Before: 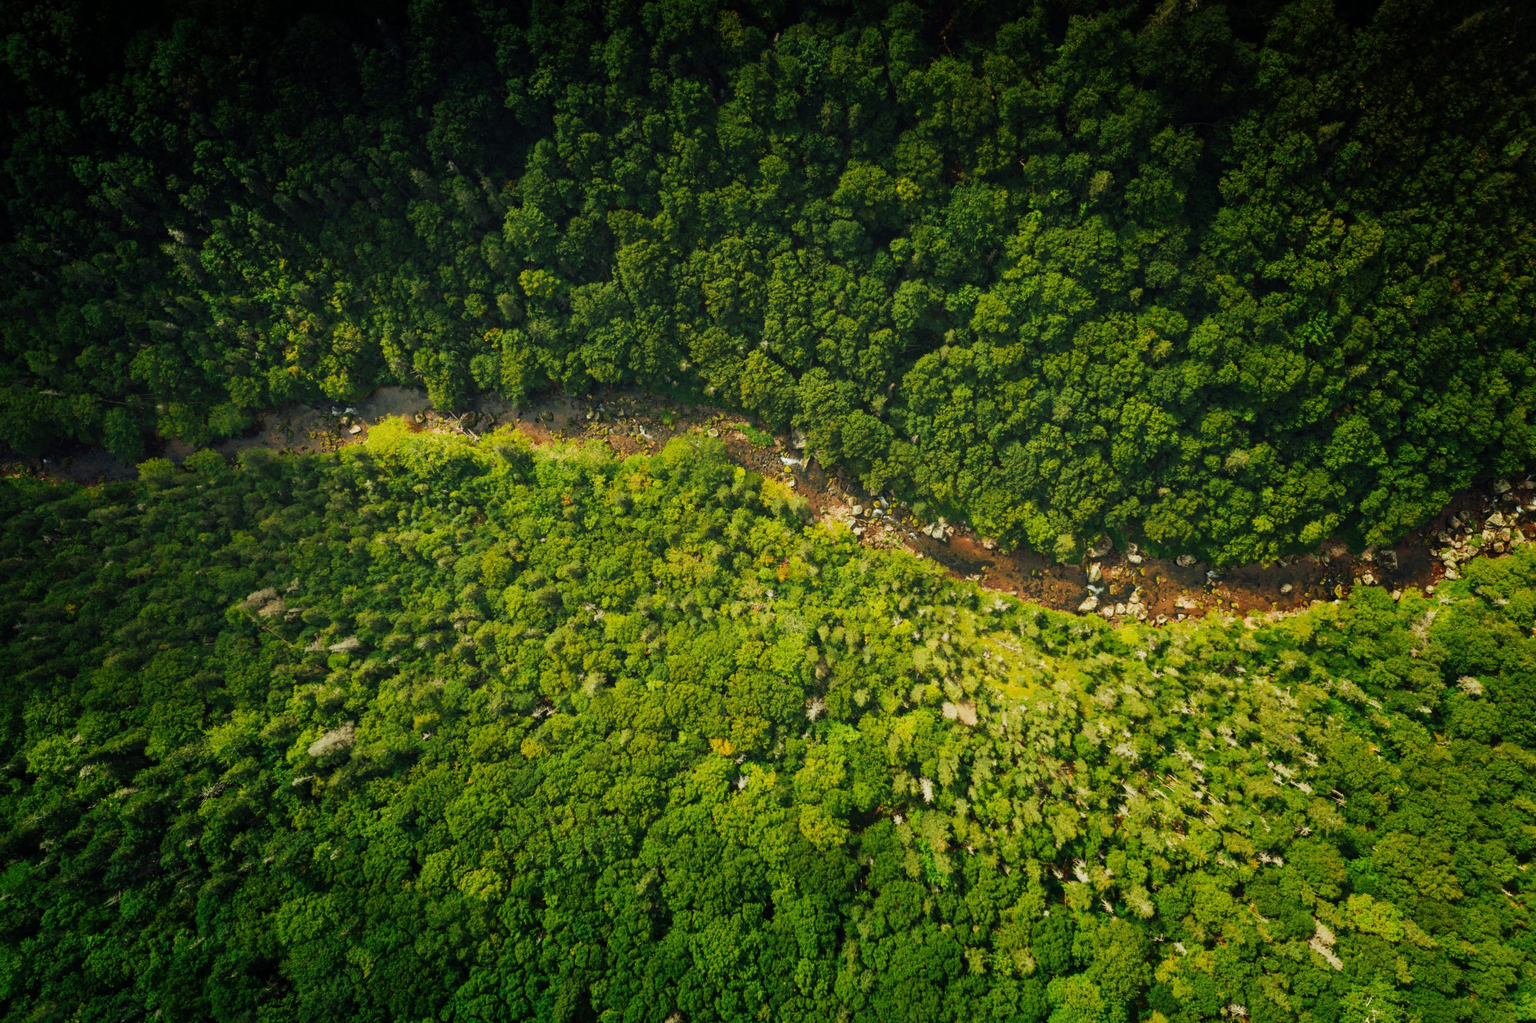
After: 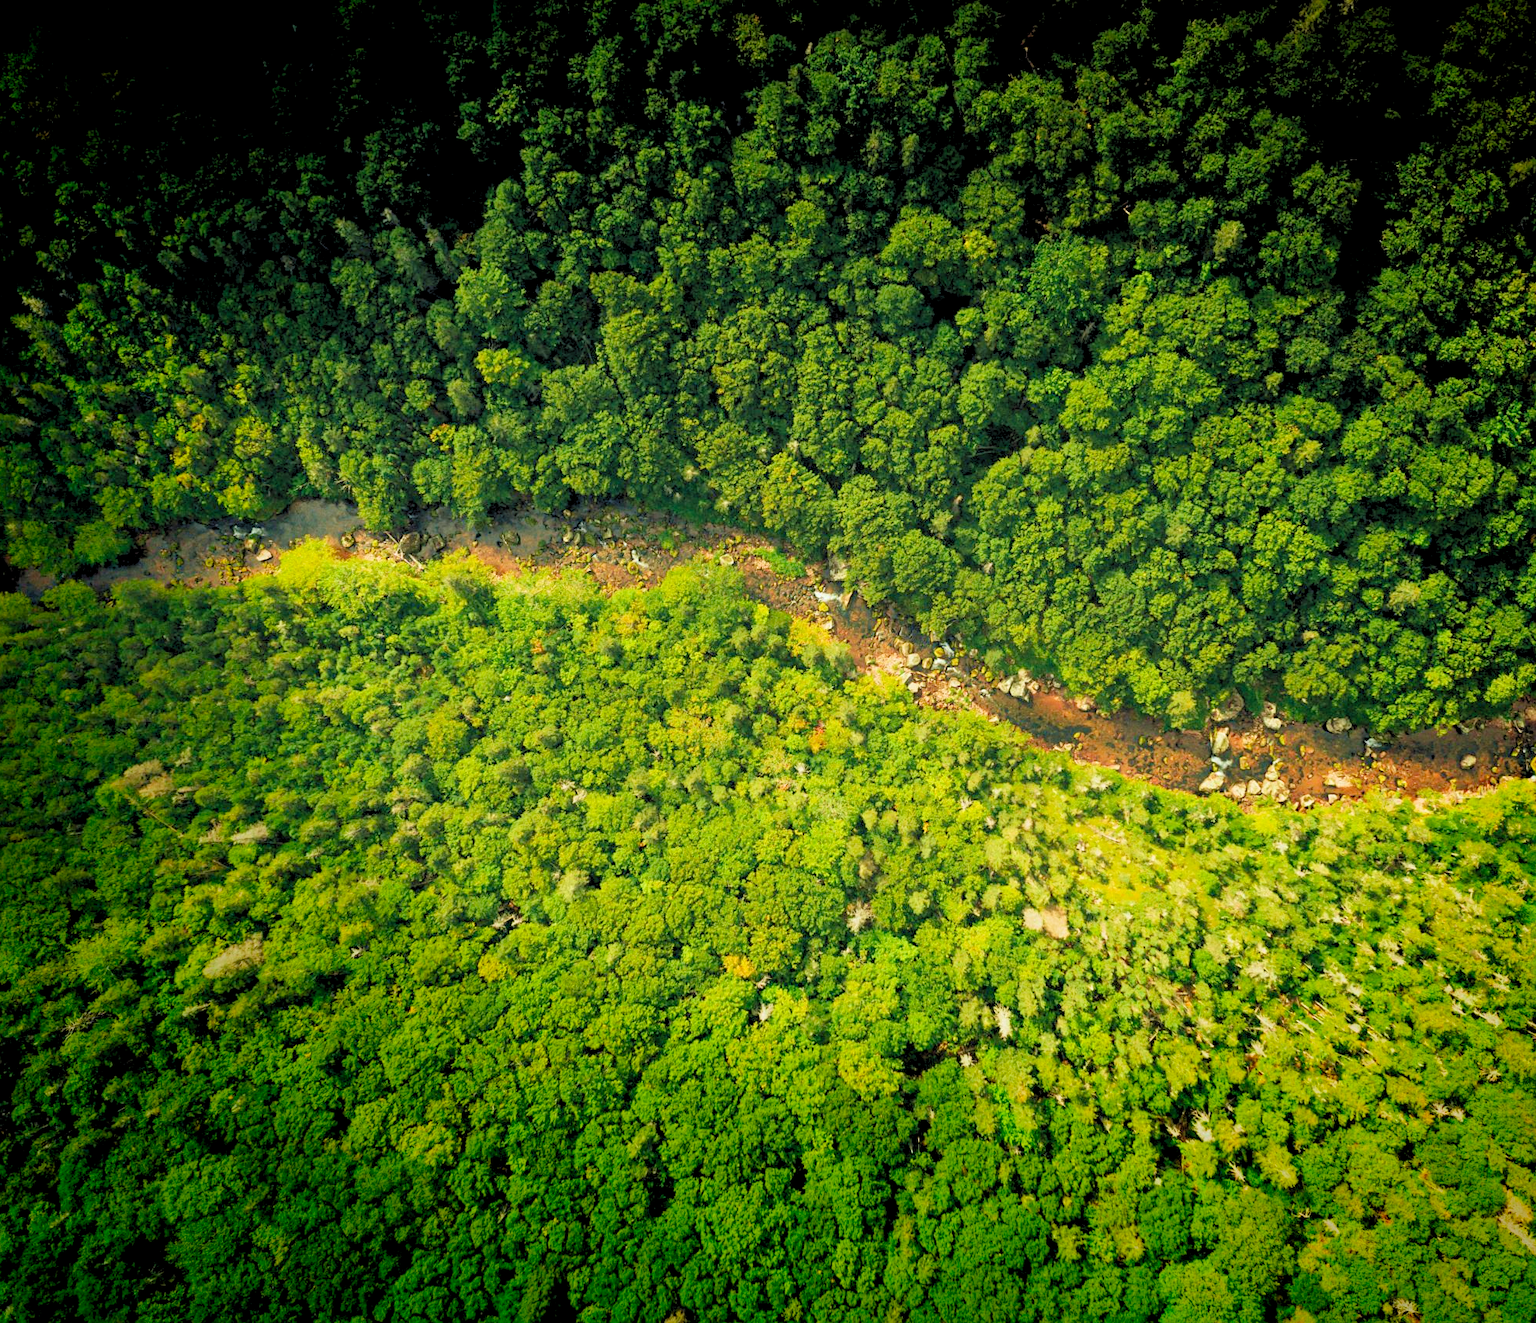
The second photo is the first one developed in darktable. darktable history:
sharpen: amount 0.214
crop: left 9.857%, right 12.814%
velvia: on, module defaults
levels: levels [0.072, 0.414, 0.976]
vignetting: saturation 0.382, center (0.22, -0.232), automatic ratio true
